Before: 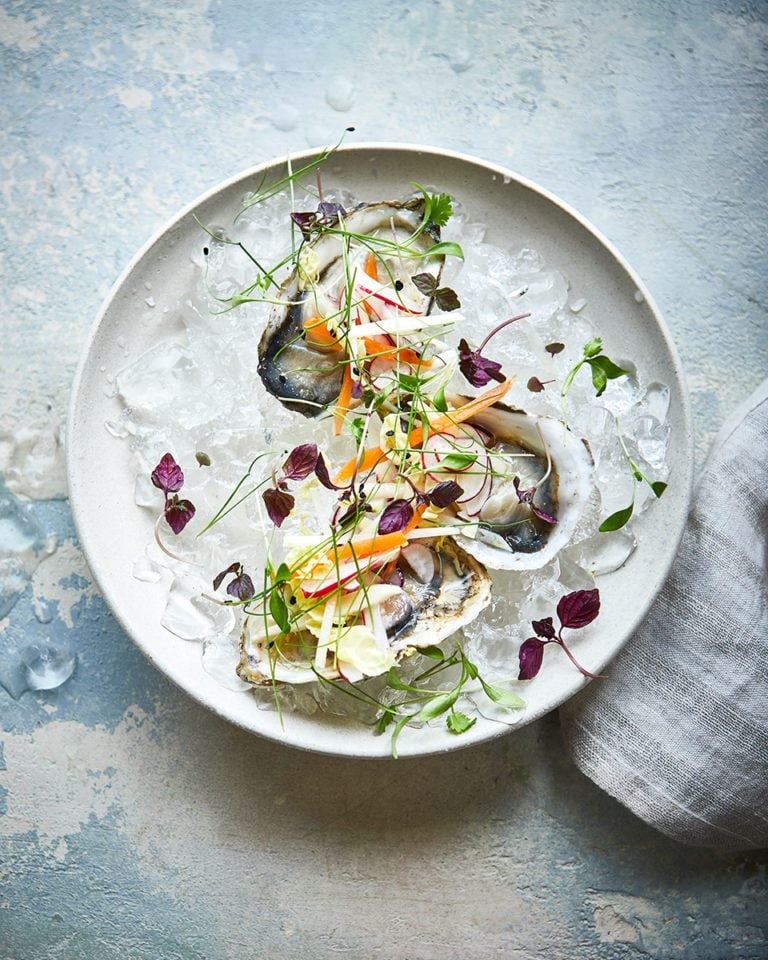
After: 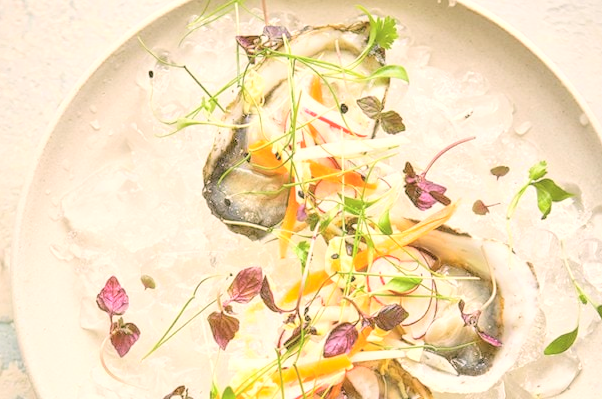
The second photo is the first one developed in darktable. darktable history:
local contrast: detail 130%
crop: left 7.174%, top 18.449%, right 14.396%, bottom 39.957%
color correction: highlights a* 8.93, highlights b* 14.97, shadows a* -0.663, shadows b* 26.57
contrast brightness saturation: brightness 0.995
